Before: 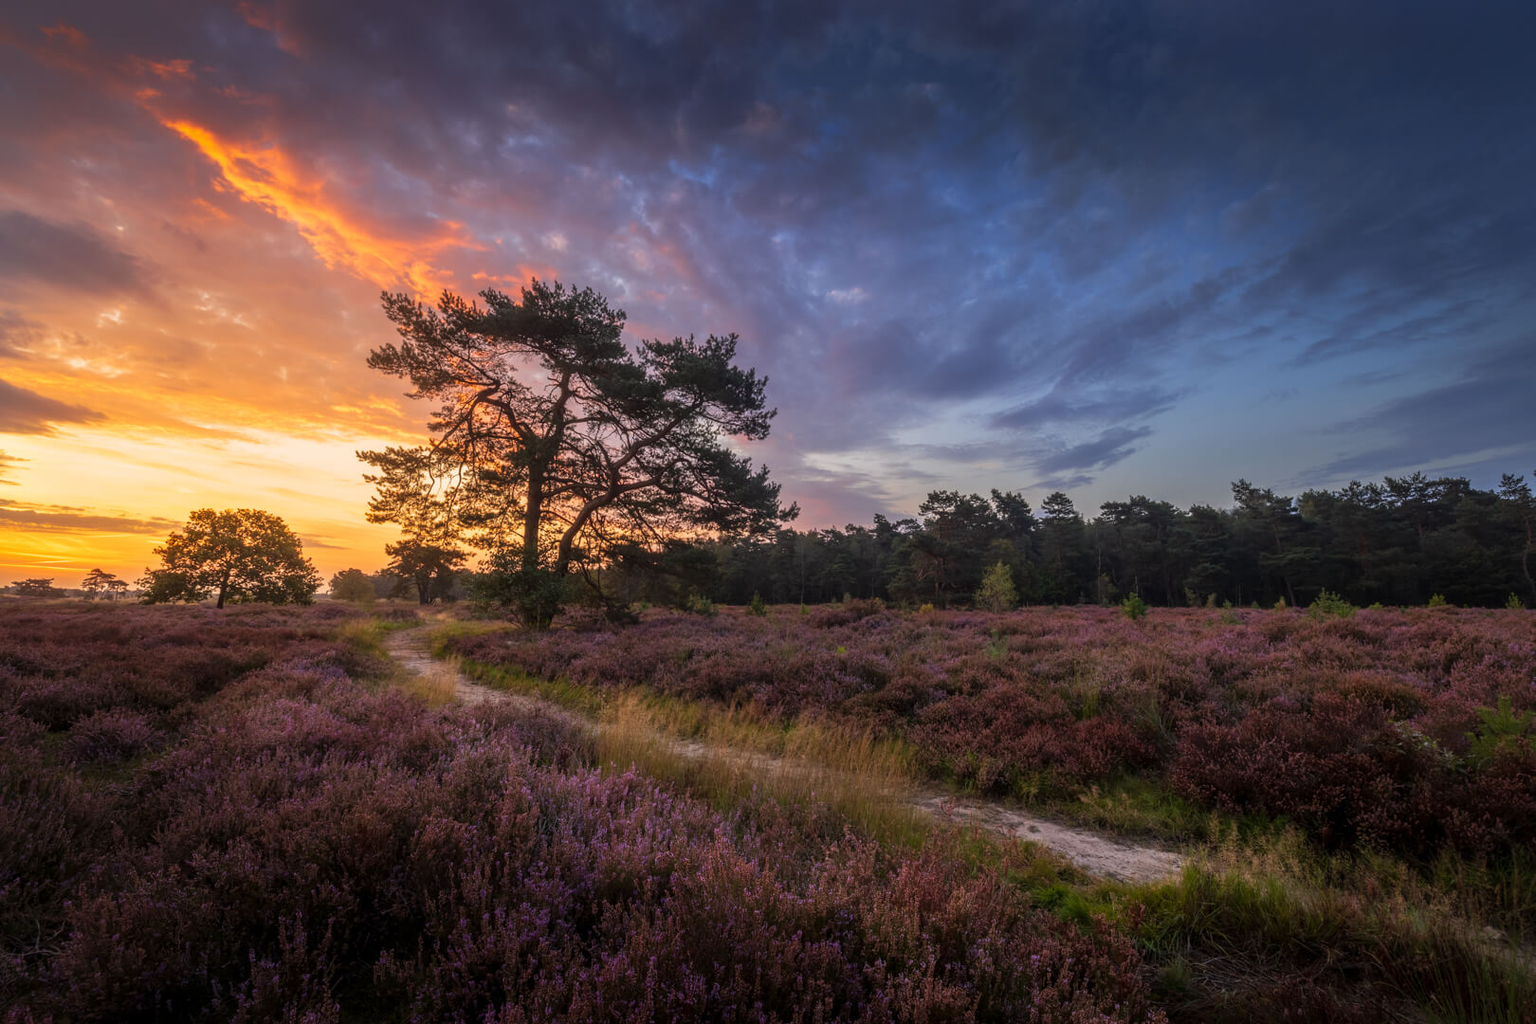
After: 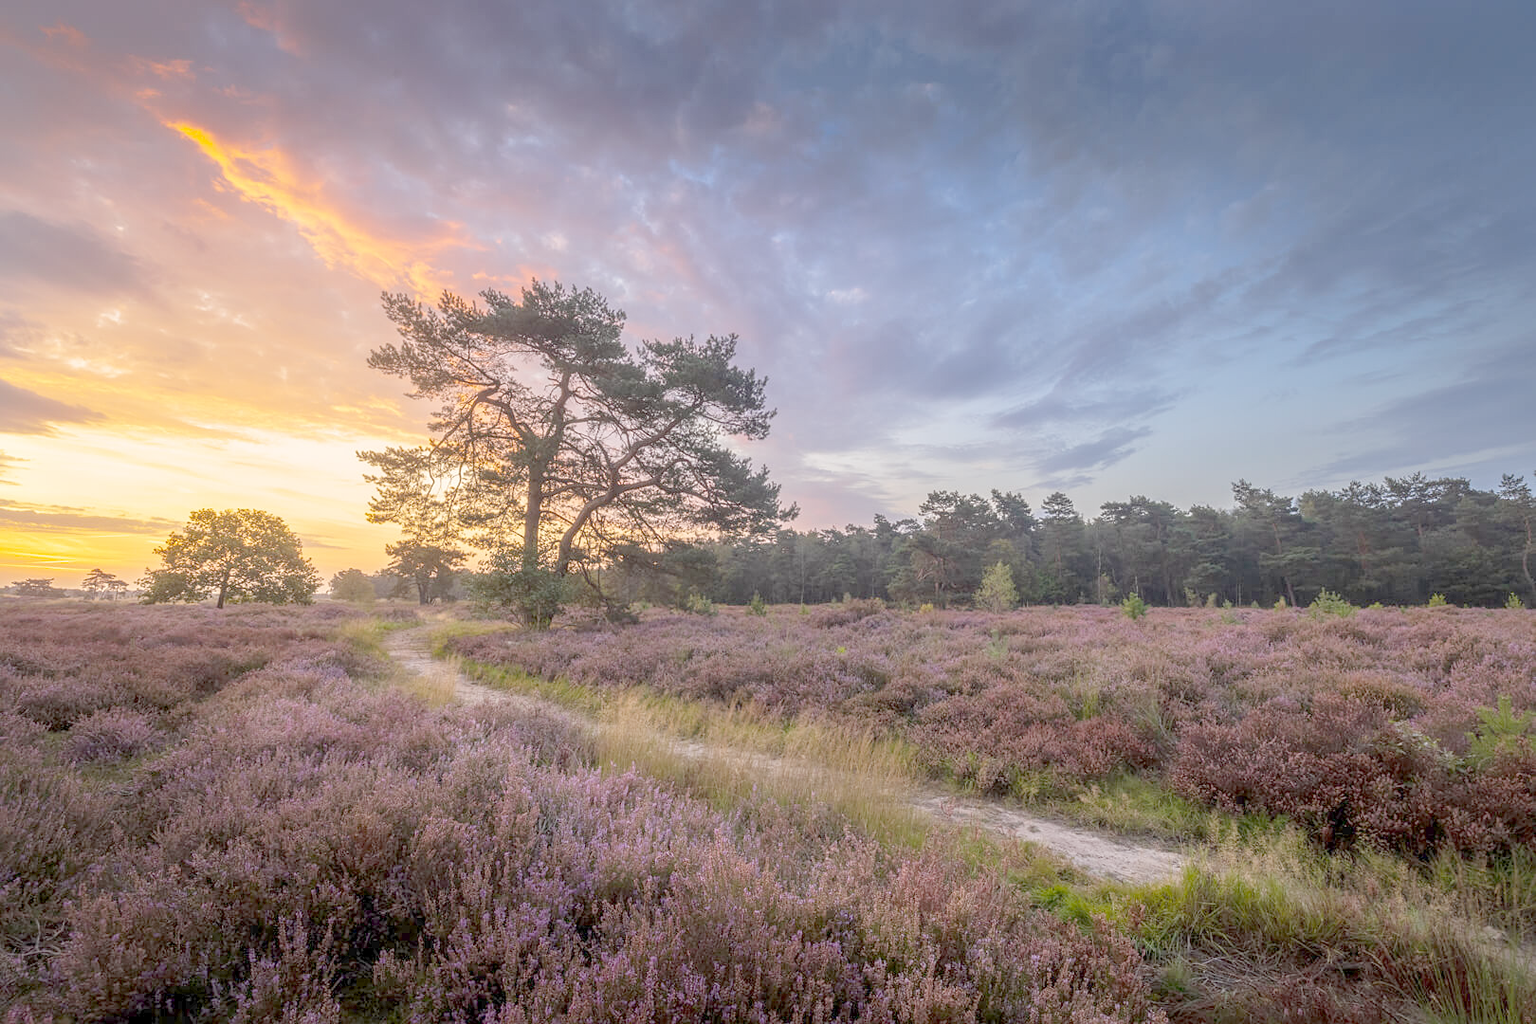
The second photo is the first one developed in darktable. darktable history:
sharpen: radius 1.272, amount 0.305, threshold 0
framing: aspect text "custom...", border size 0%, pos h text "1/2", pos v text "1/2"
